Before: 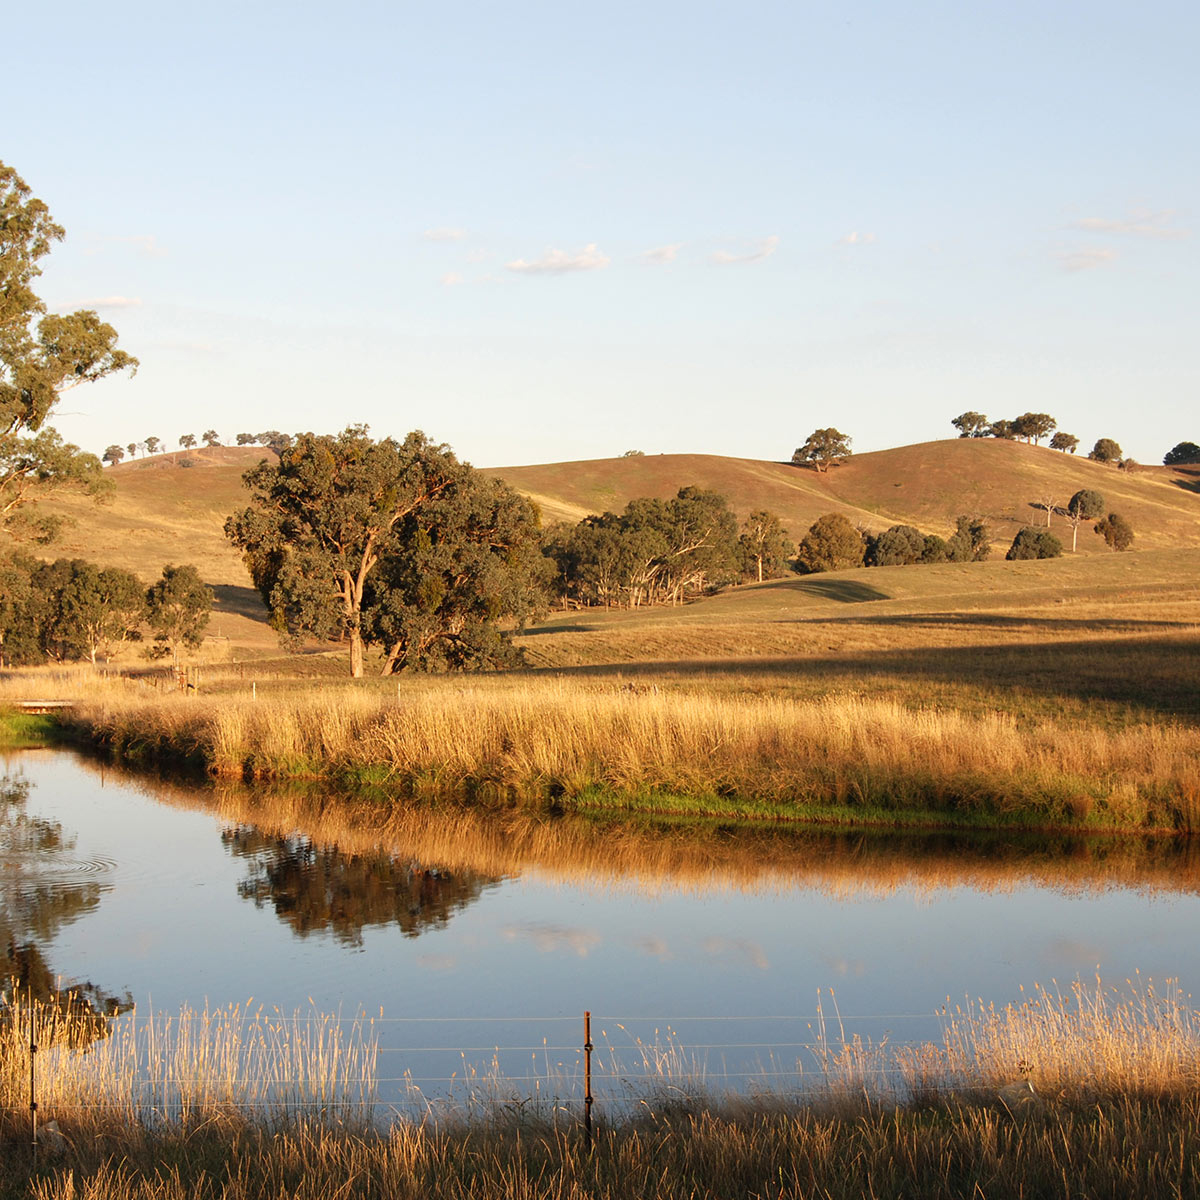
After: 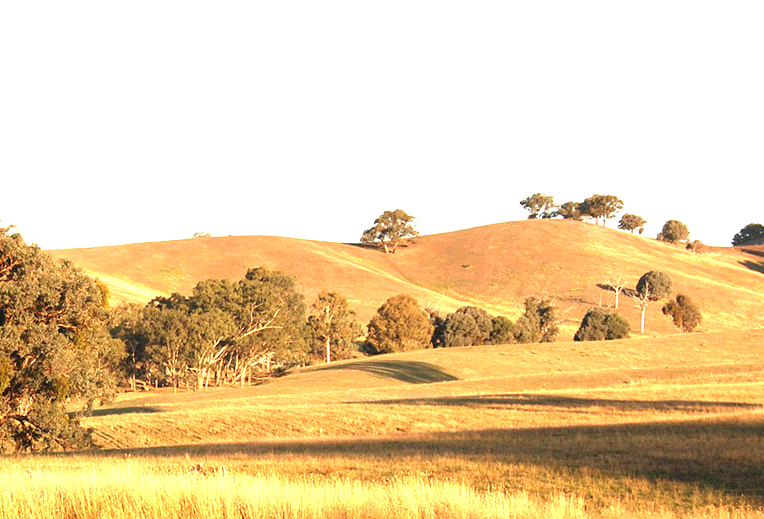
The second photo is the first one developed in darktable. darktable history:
crop: left 36.005%, top 18.293%, right 0.31%, bottom 38.444%
exposure: black level correction 0, exposure 1.3 EV, compensate highlight preservation false
